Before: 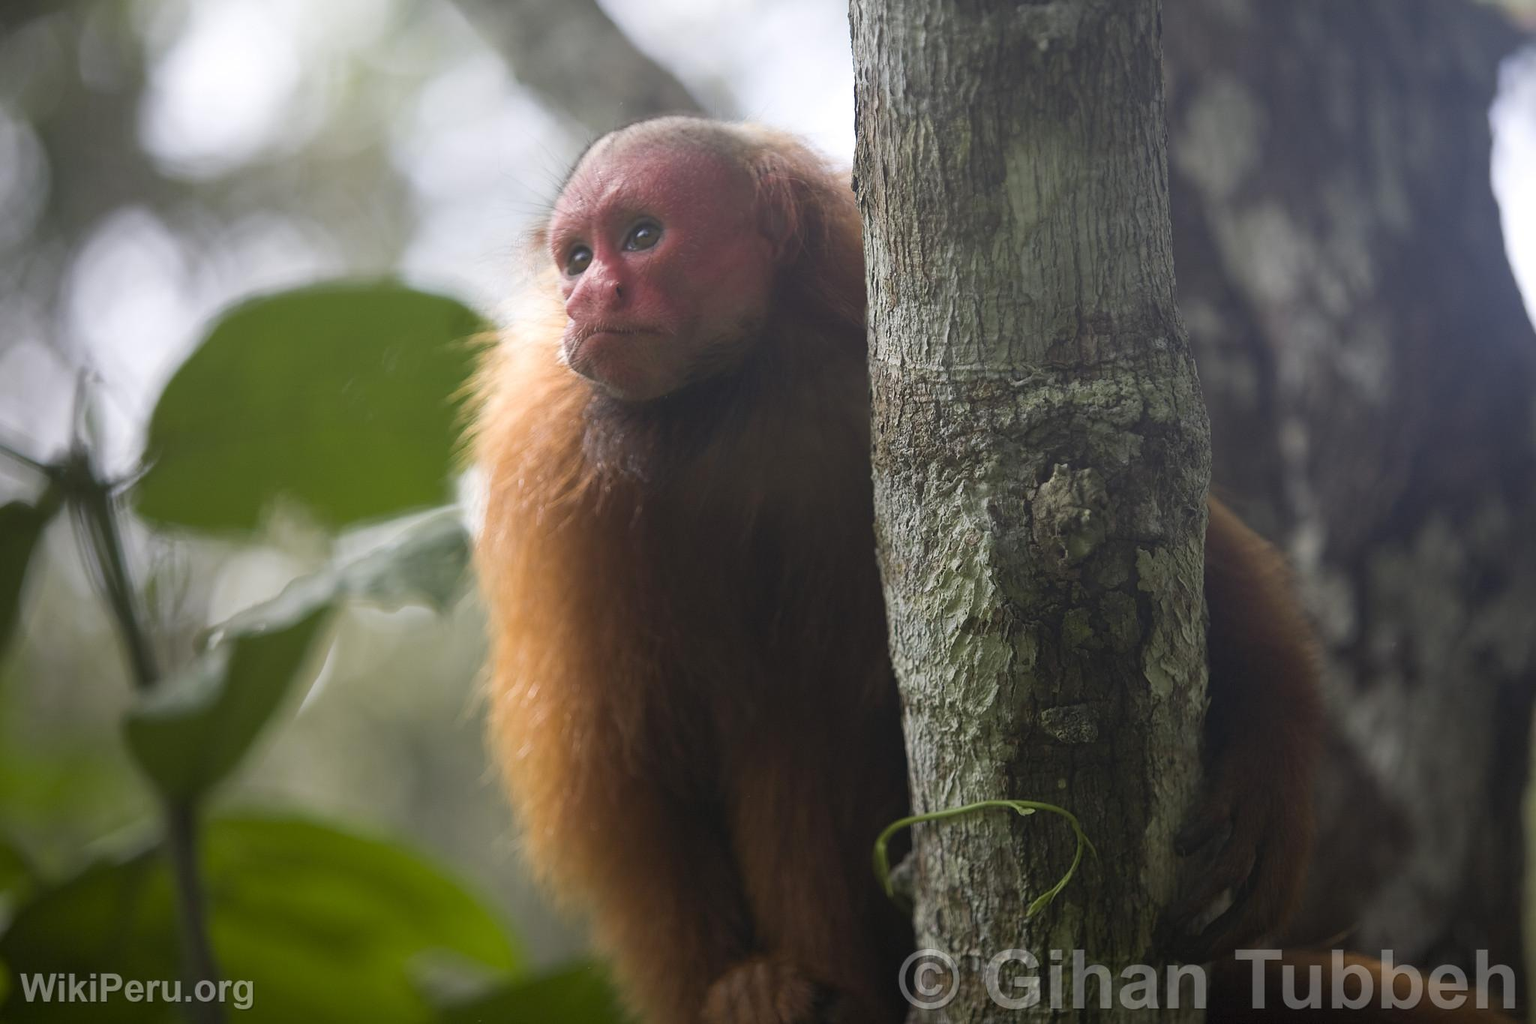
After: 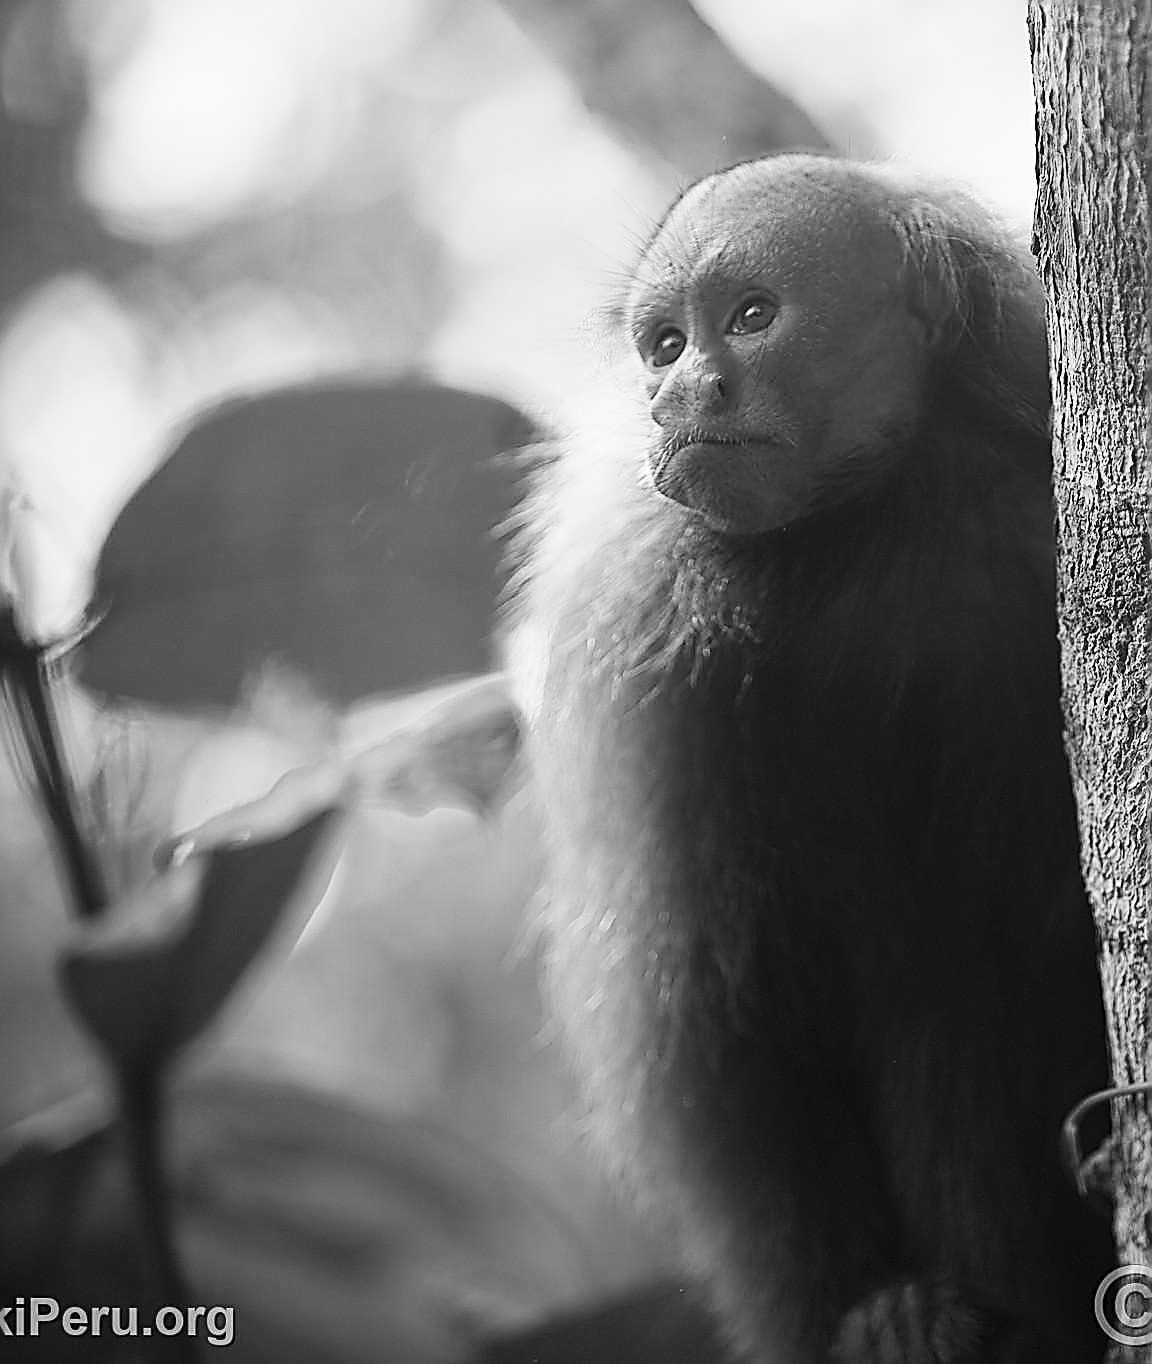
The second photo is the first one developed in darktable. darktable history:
color balance: output saturation 110%
crop: left 5.114%, right 38.589%
color balance rgb: linear chroma grading › shadows -8%, linear chroma grading › global chroma 10%, perceptual saturation grading › global saturation 2%, perceptual saturation grading › highlights -2%, perceptual saturation grading › mid-tones 4%, perceptual saturation grading › shadows 8%, perceptual brilliance grading › global brilliance 2%, perceptual brilliance grading › highlights -4%, global vibrance 16%, saturation formula JzAzBz (2021)
monochrome: a -6.99, b 35.61, size 1.4
sharpen: amount 1.861
color correction: highlights a* 5.81, highlights b* 4.84
base curve: curves: ch0 [(0, 0) (0.036, 0.025) (0.121, 0.166) (0.206, 0.329) (0.605, 0.79) (1, 1)], preserve colors none
